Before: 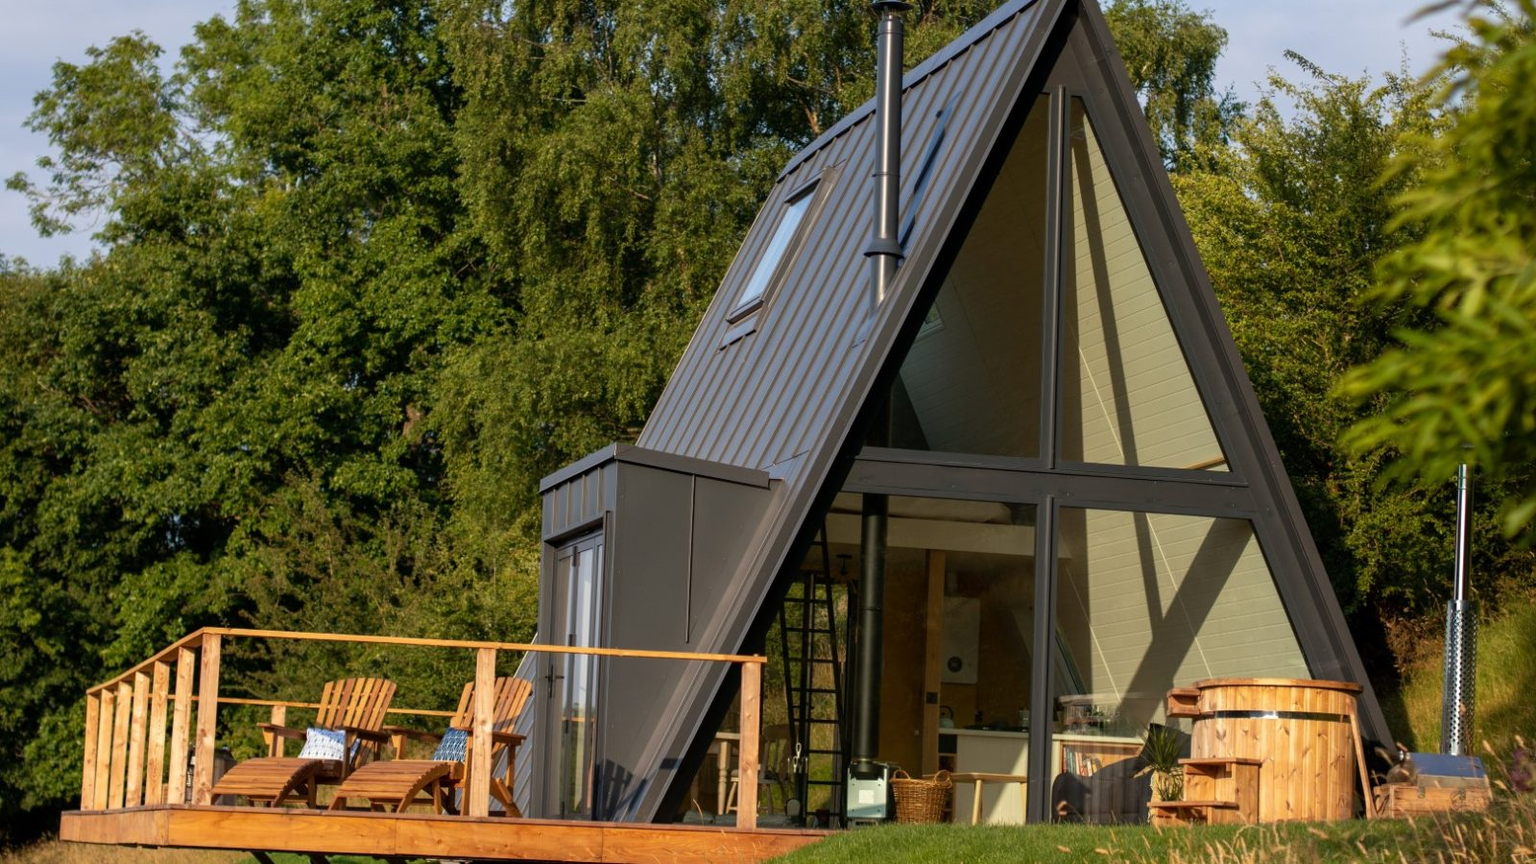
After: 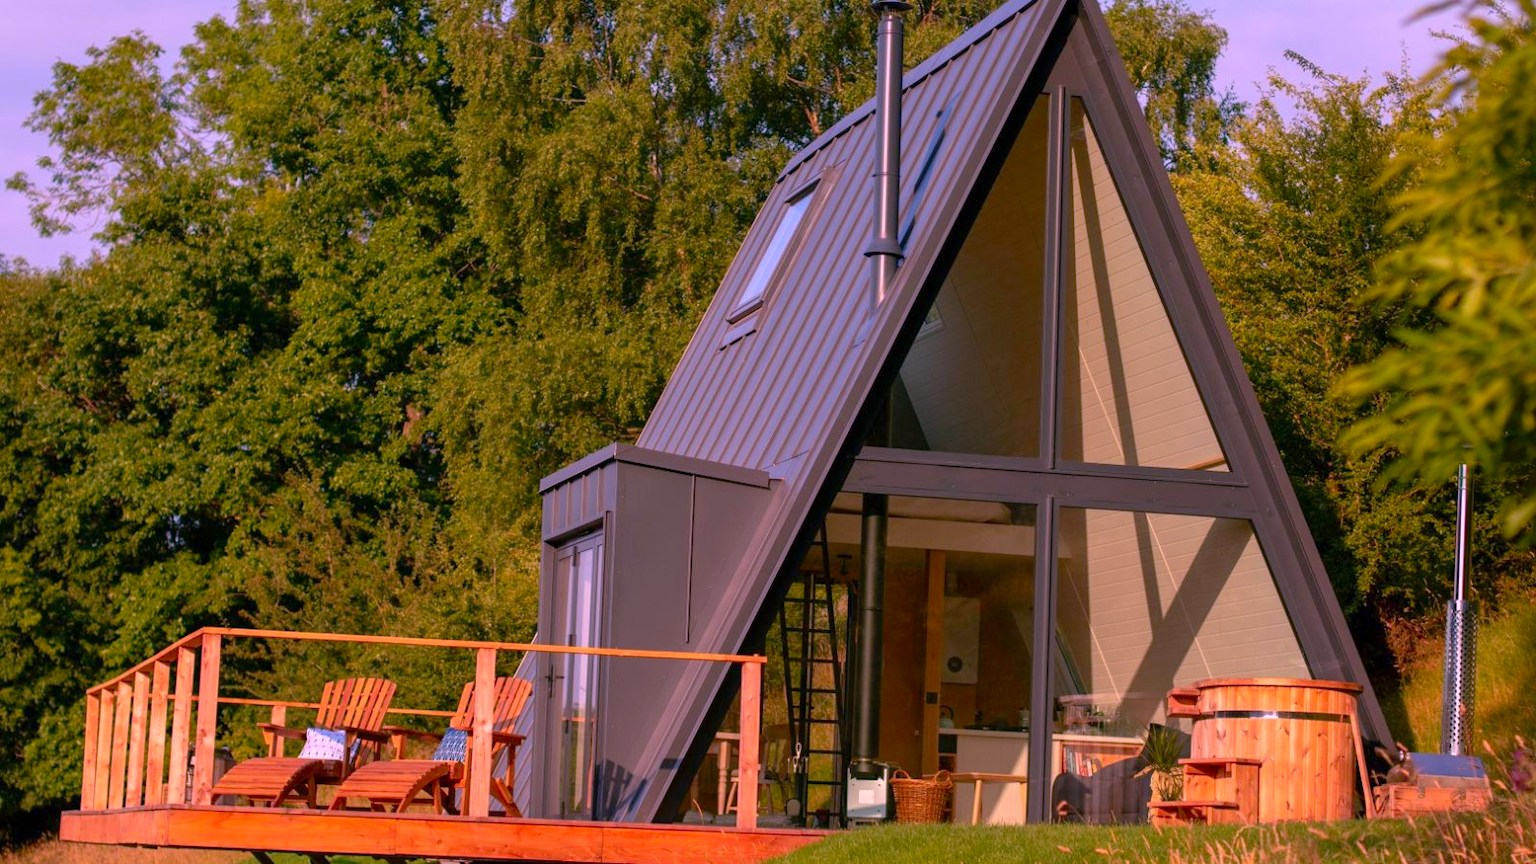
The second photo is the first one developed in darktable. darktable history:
tone curve: curves: ch0 [(0, 0) (0.045, 0.074) (0.883, 0.858) (1, 1)]; ch1 [(0, 0) (0.149, 0.074) (0.379, 0.327) (0.427, 0.401) (0.489, 0.479) (0.505, 0.515) (0.537, 0.573) (0.563, 0.599) (1, 1)]; ch2 [(0, 0) (0.307, 0.298) (0.388, 0.375) (0.443, 0.456) (0.485, 0.492) (1, 1)], preserve colors none
color correction: highlights a* 18.88, highlights b* -11.48, saturation 1.66
